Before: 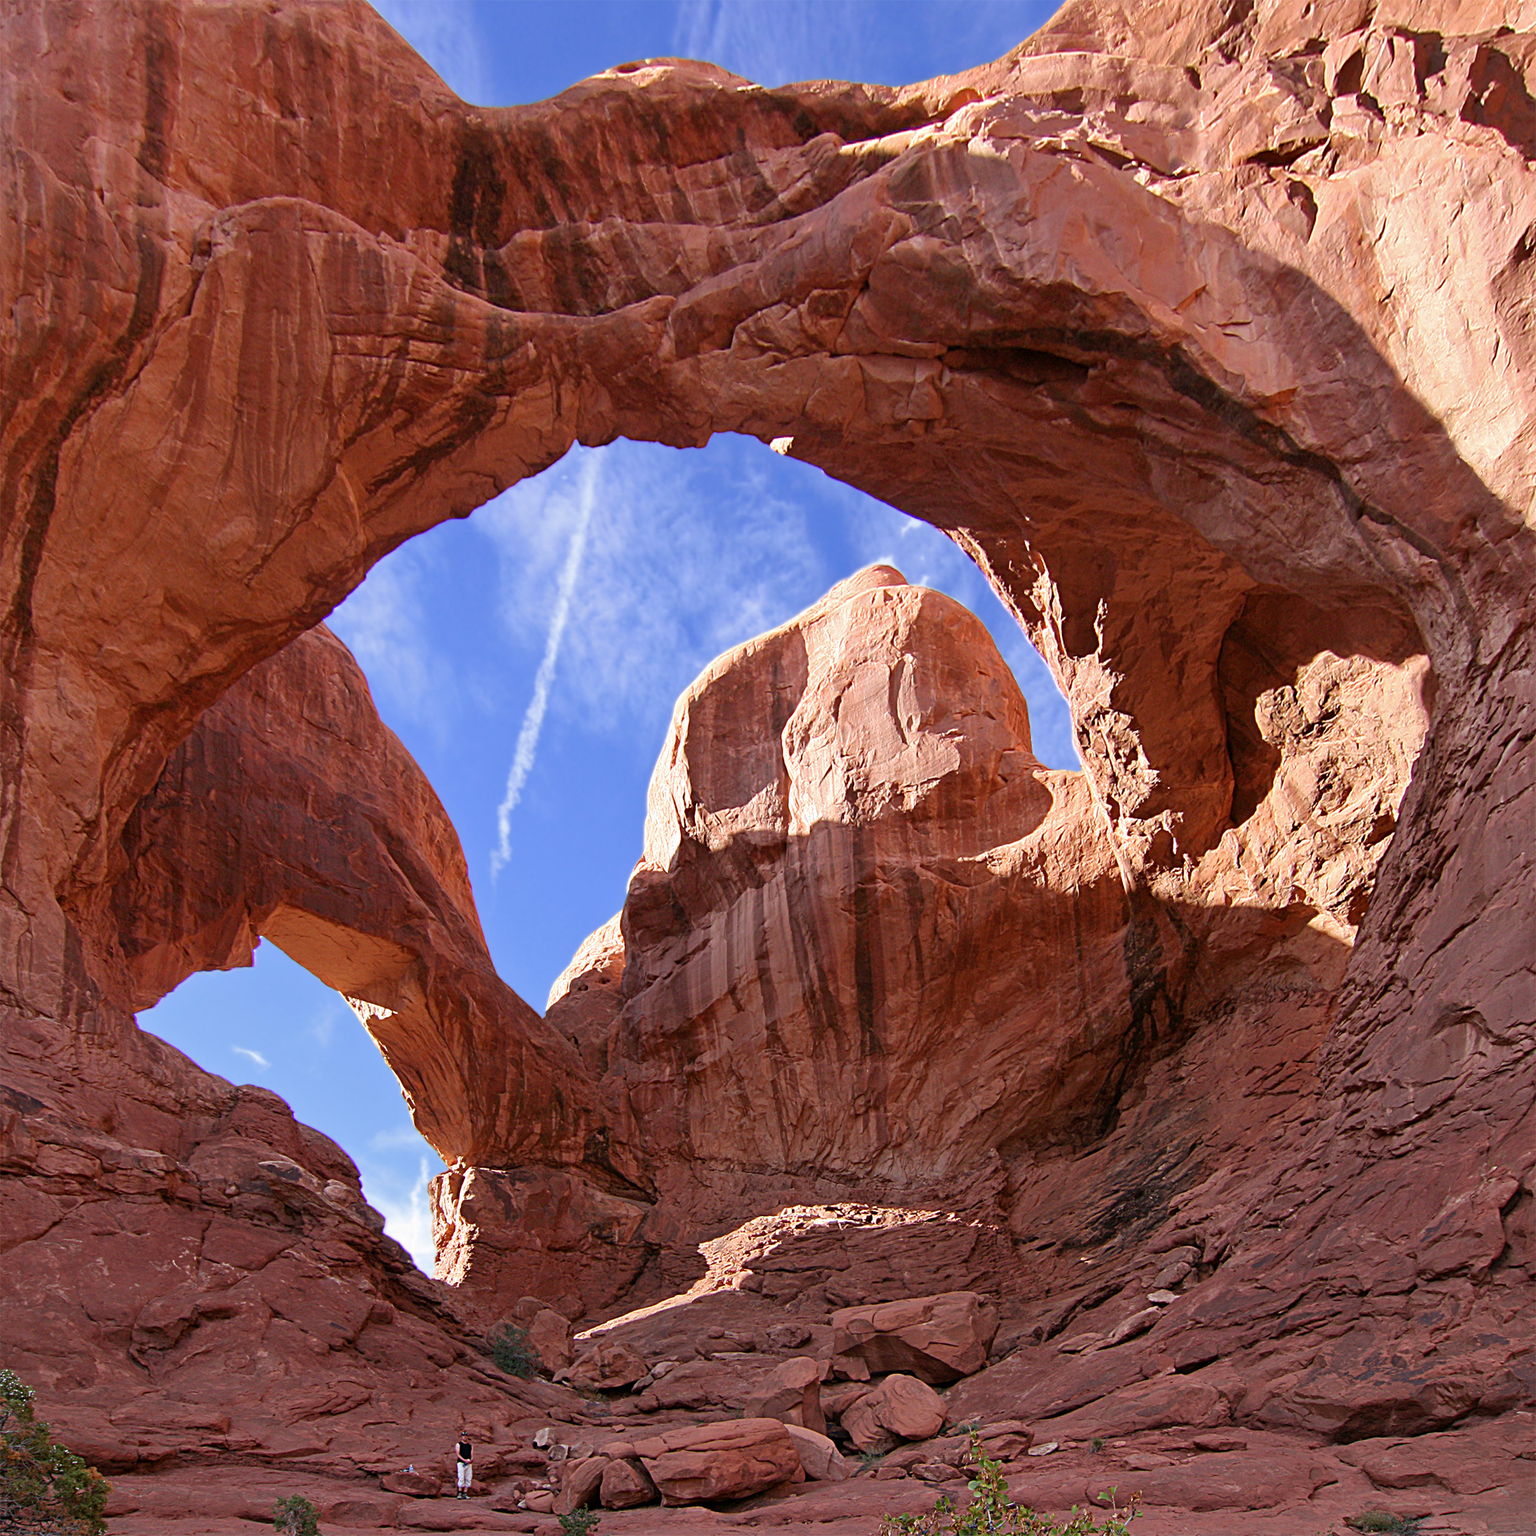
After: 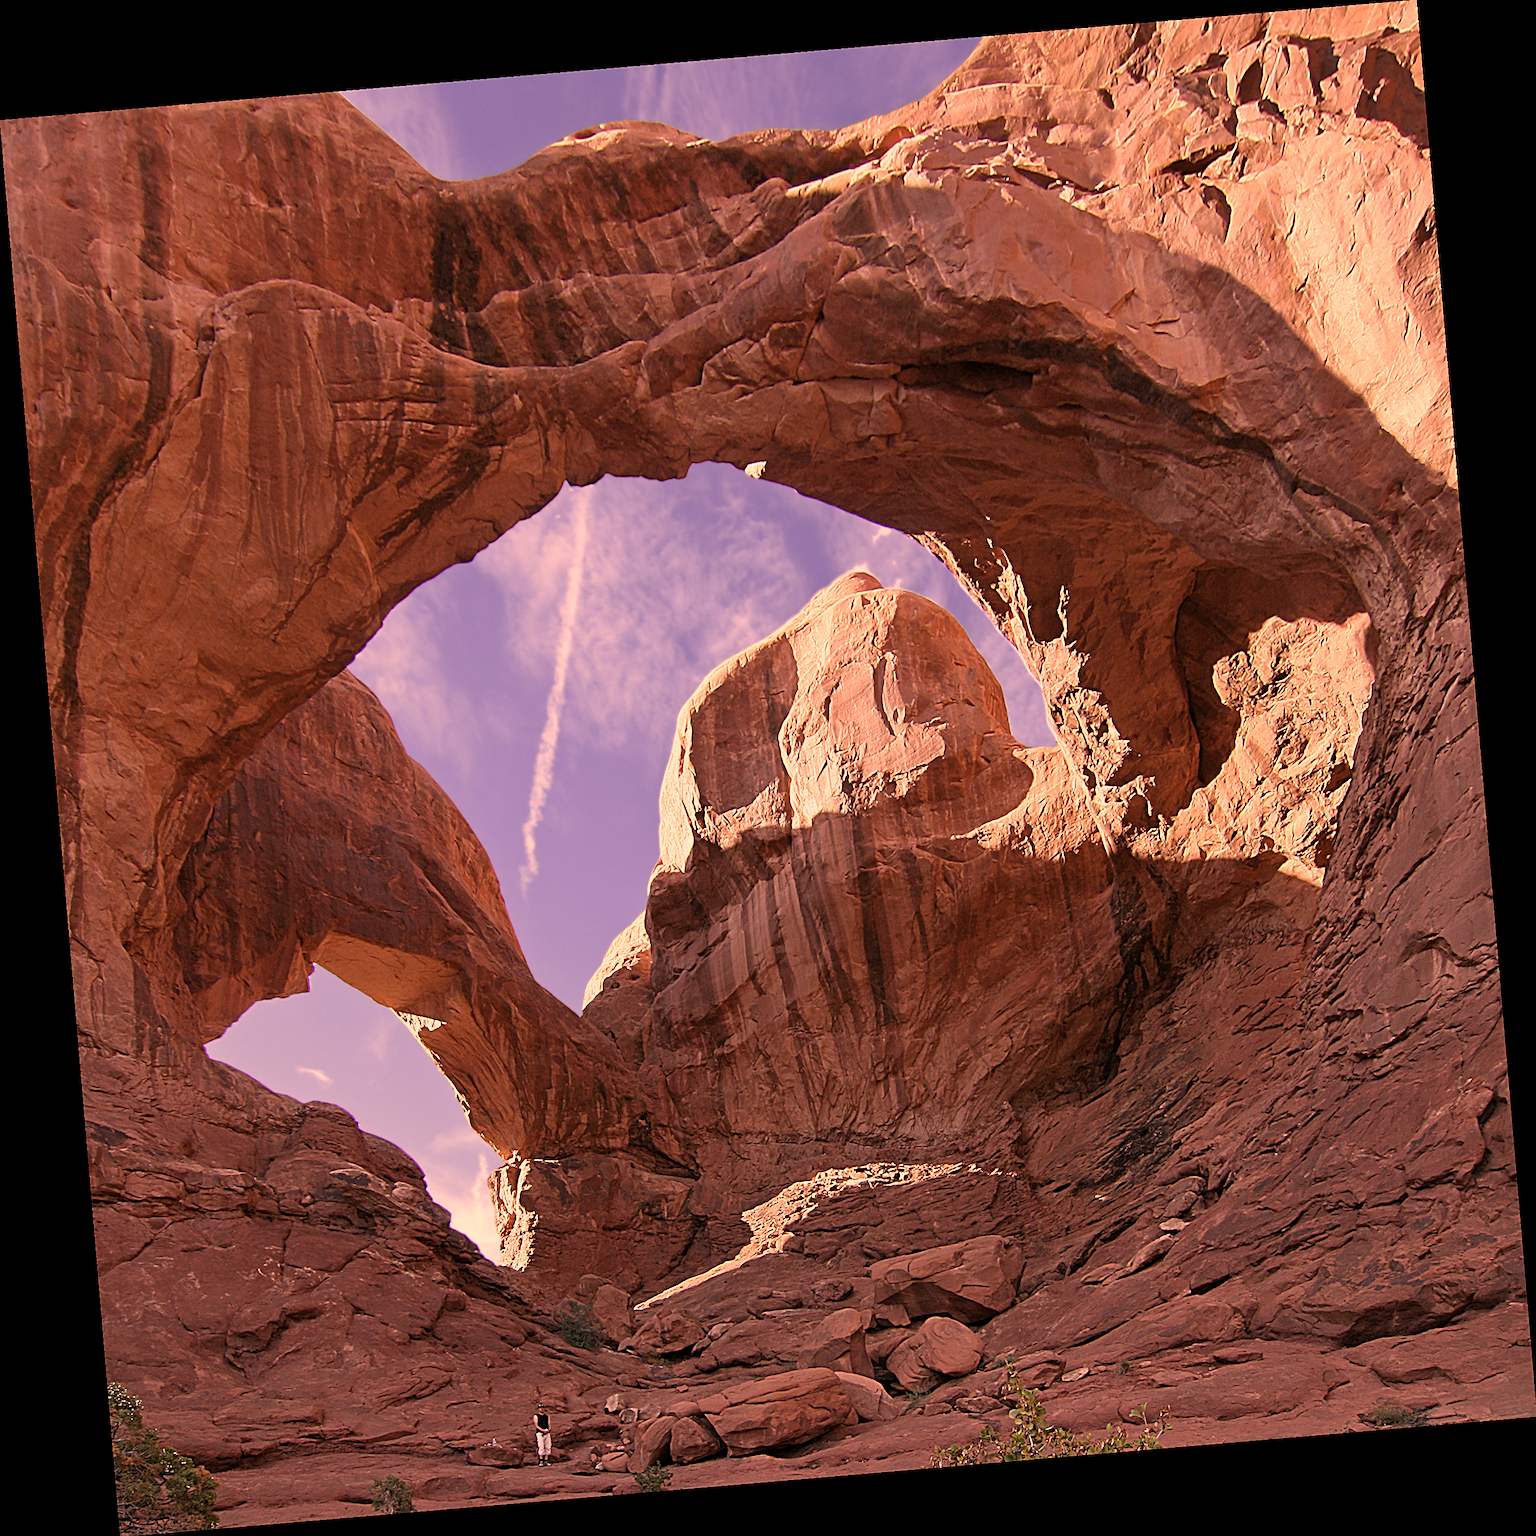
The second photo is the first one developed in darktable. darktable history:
color correction: highlights a* 40, highlights b* 40, saturation 0.69
sharpen: on, module defaults
rotate and perspective: rotation -4.86°, automatic cropping off
